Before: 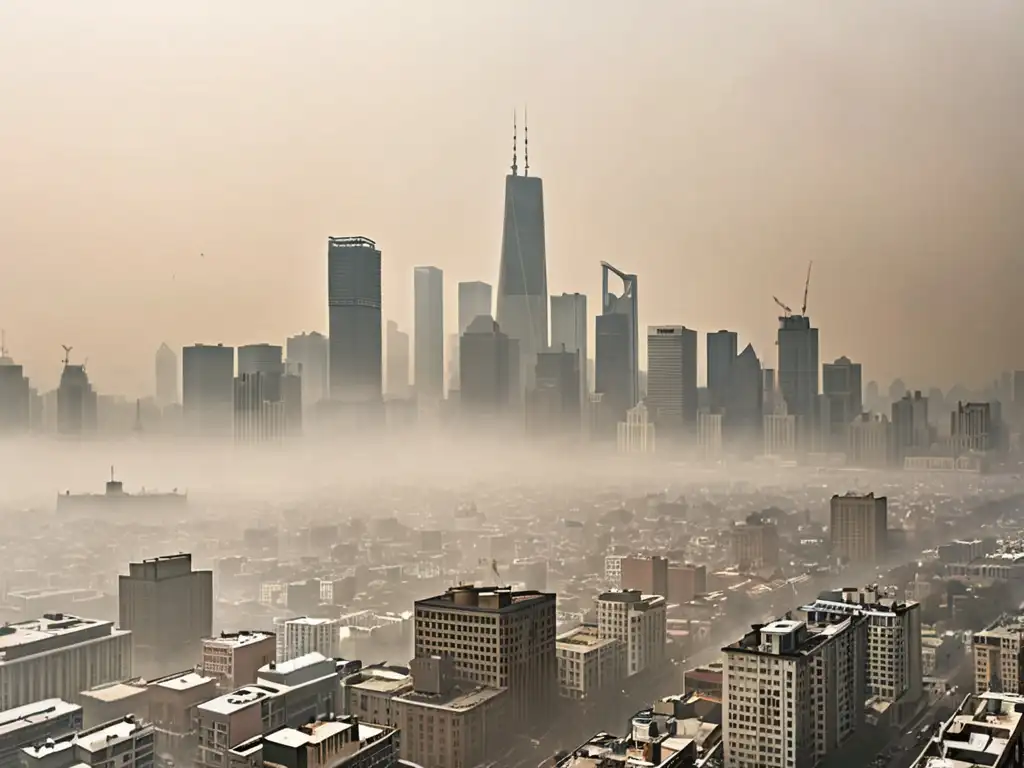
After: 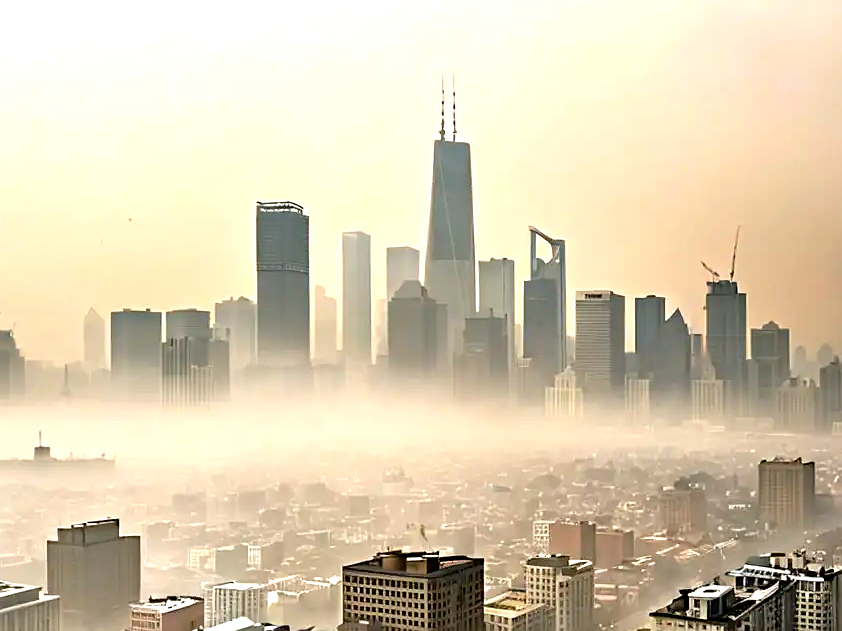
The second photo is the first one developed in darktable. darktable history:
sharpen: radius 1.021
exposure: black level correction 0.011, compensate exposure bias true, compensate highlight preservation false
tone equalizer: -8 EV -0.719 EV, -7 EV -0.679 EV, -6 EV -0.626 EV, -5 EV -0.393 EV, -3 EV 0.389 EV, -2 EV 0.6 EV, -1 EV 0.698 EV, +0 EV 0.769 EV
color correction: highlights b* 0.025, saturation 1.35
crop and rotate: left 7.073%, top 4.661%, right 10.604%, bottom 13.172%
